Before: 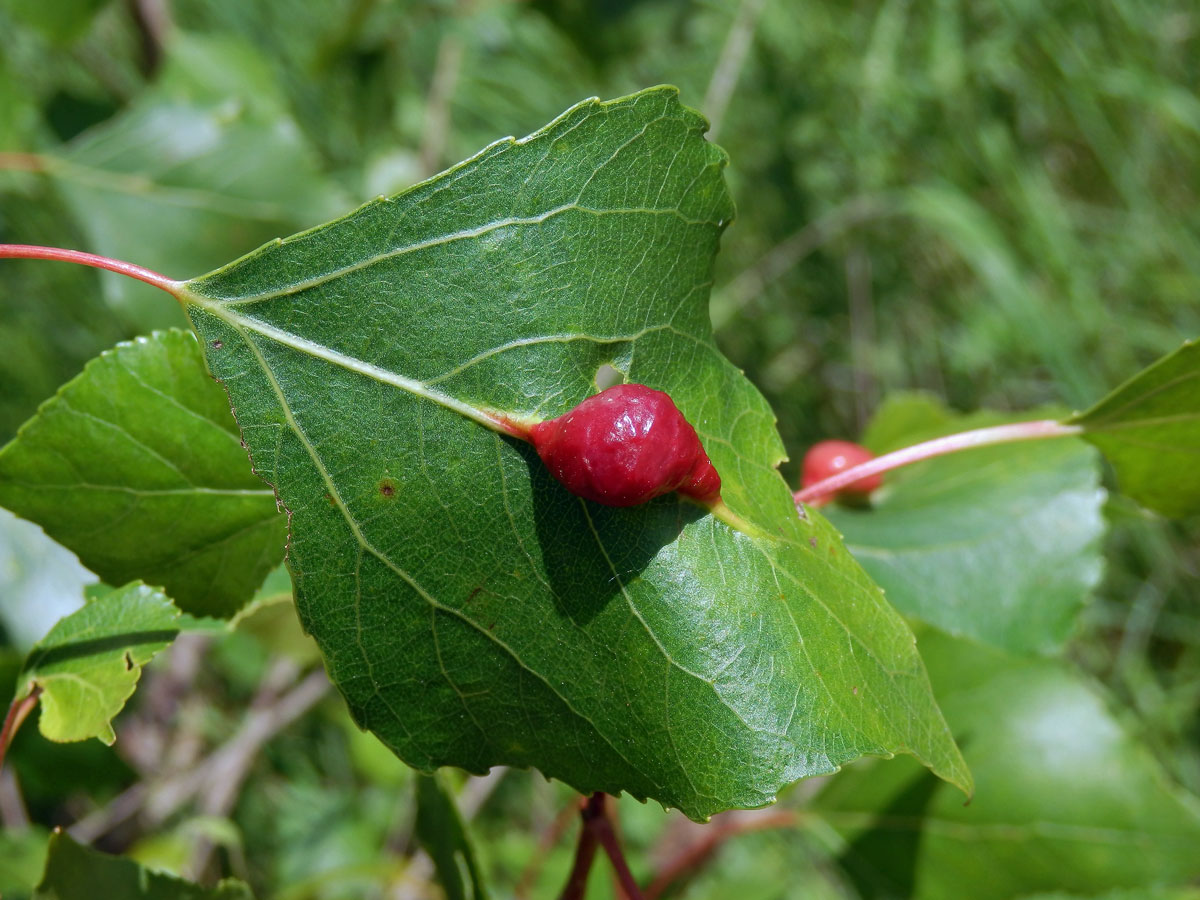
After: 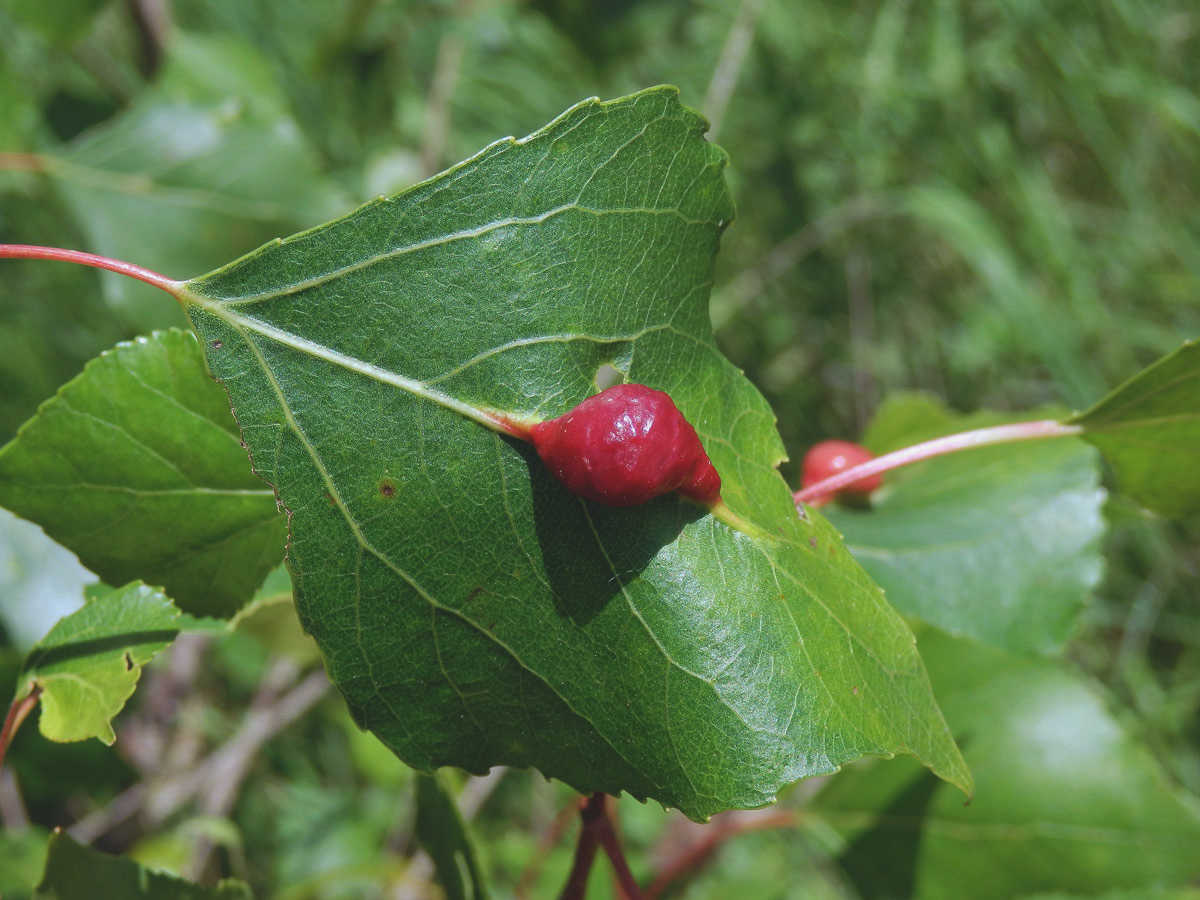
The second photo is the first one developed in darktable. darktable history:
exposure: black level correction -0.015, exposure -0.128 EV, compensate exposure bias true, compensate highlight preservation false
